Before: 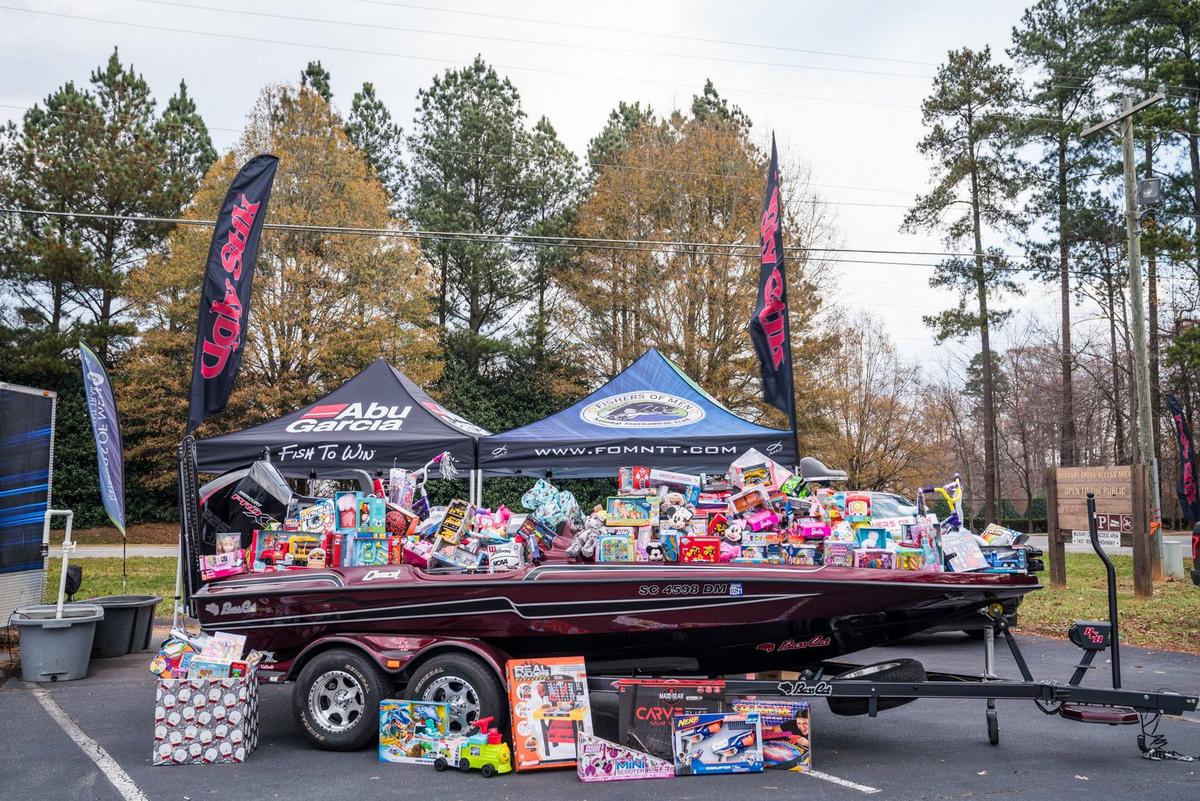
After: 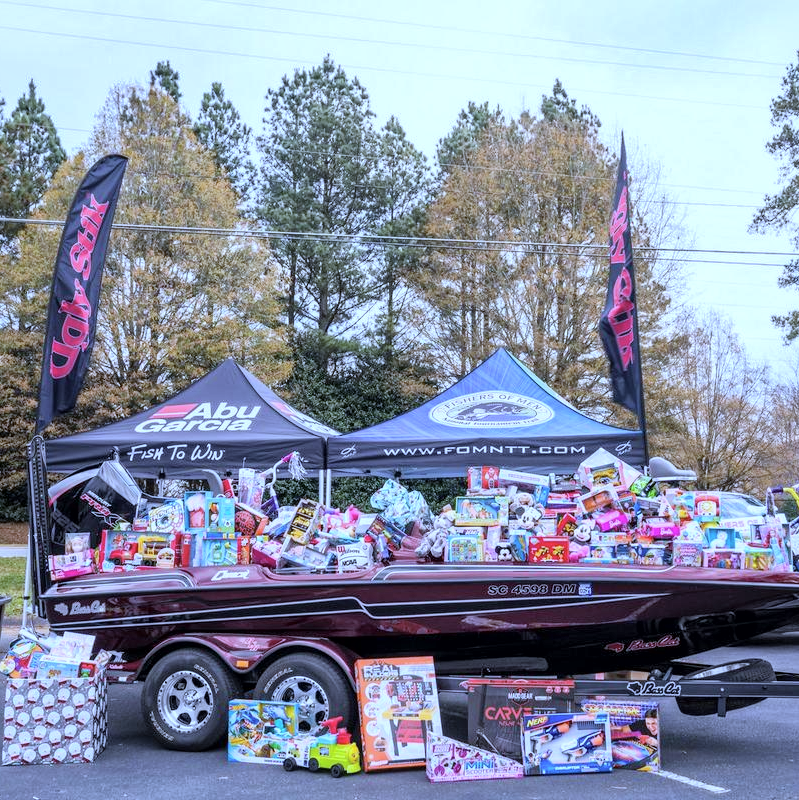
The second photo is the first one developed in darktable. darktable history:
crop and rotate: left 12.648%, right 20.685%
global tonemap: drago (1, 100), detail 1
white balance: red 0.871, blue 1.249
